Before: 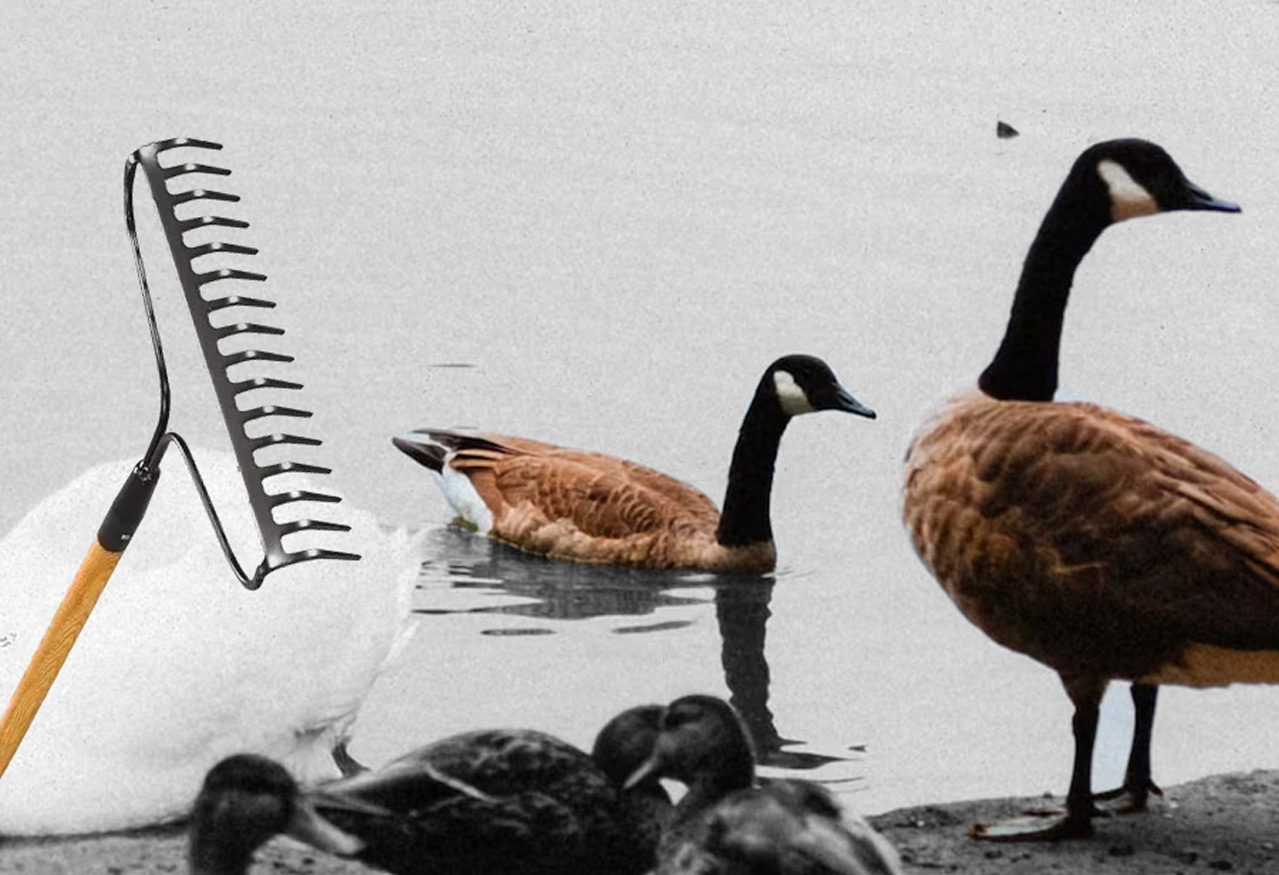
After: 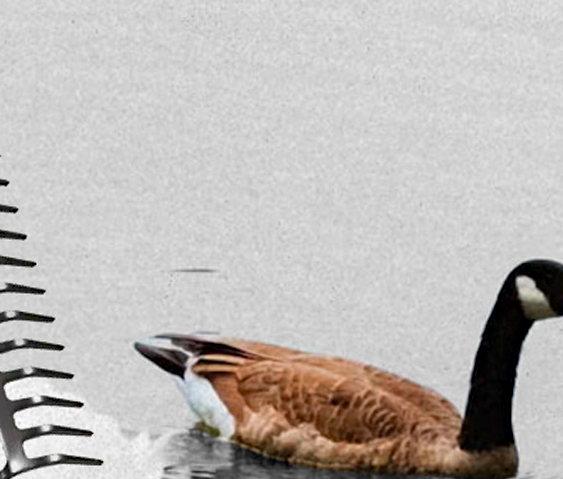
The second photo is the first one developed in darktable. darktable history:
haze removal: compatibility mode true, adaptive false
crop: left 20.248%, top 10.86%, right 35.675%, bottom 34.321%
